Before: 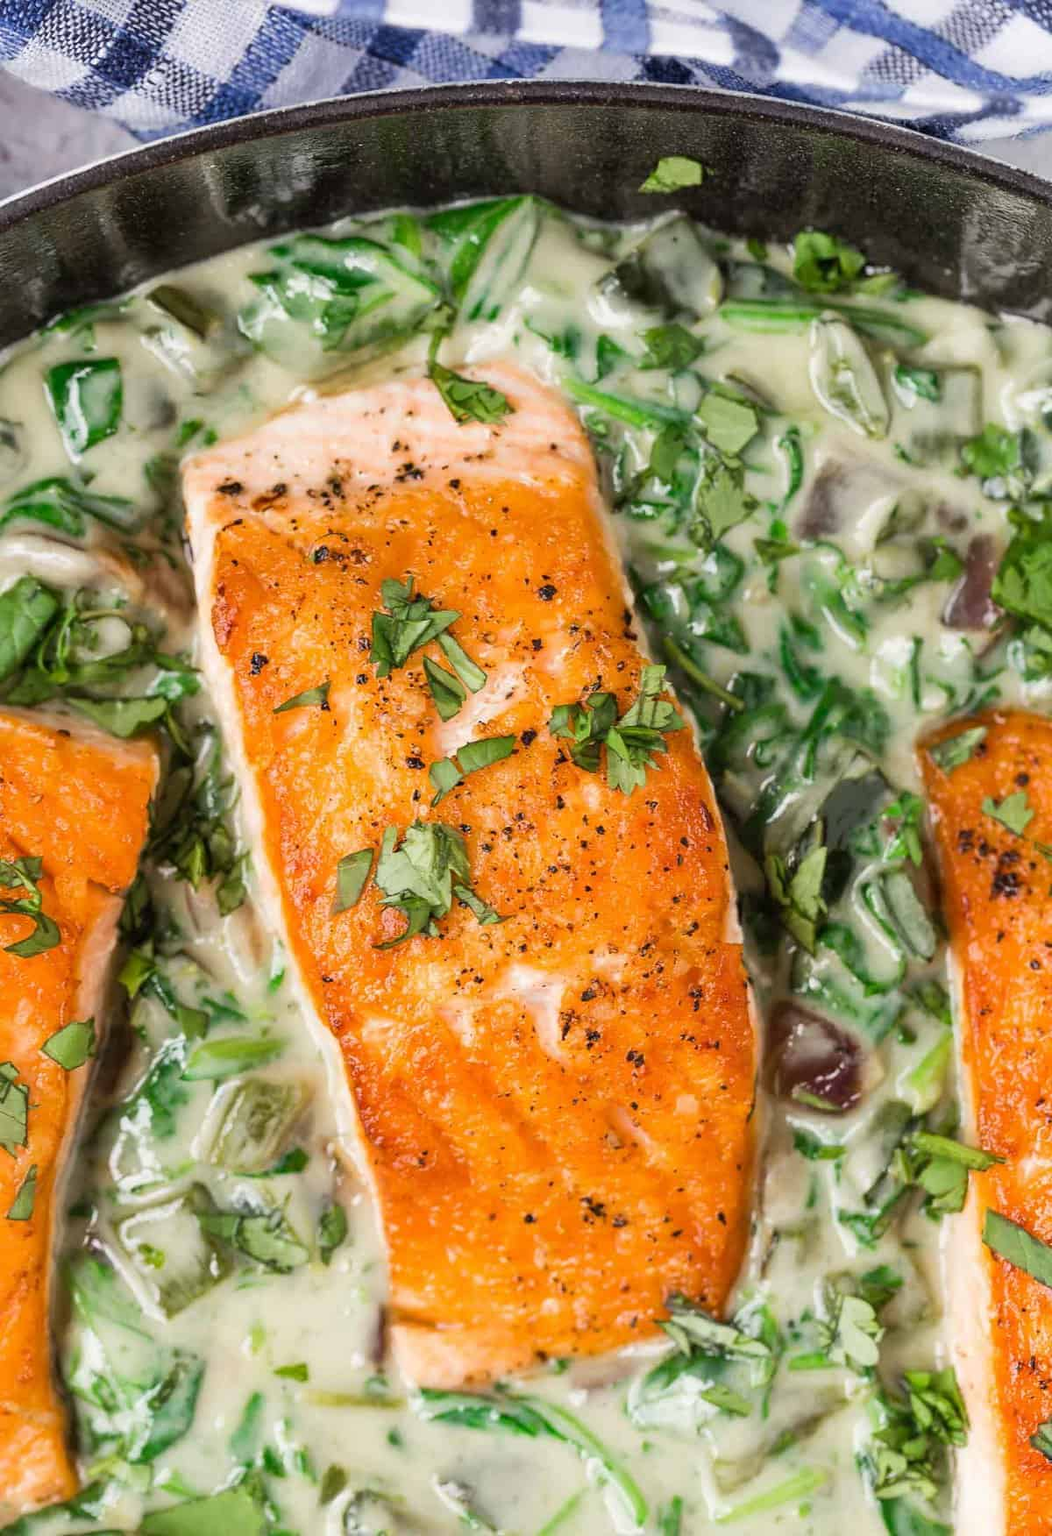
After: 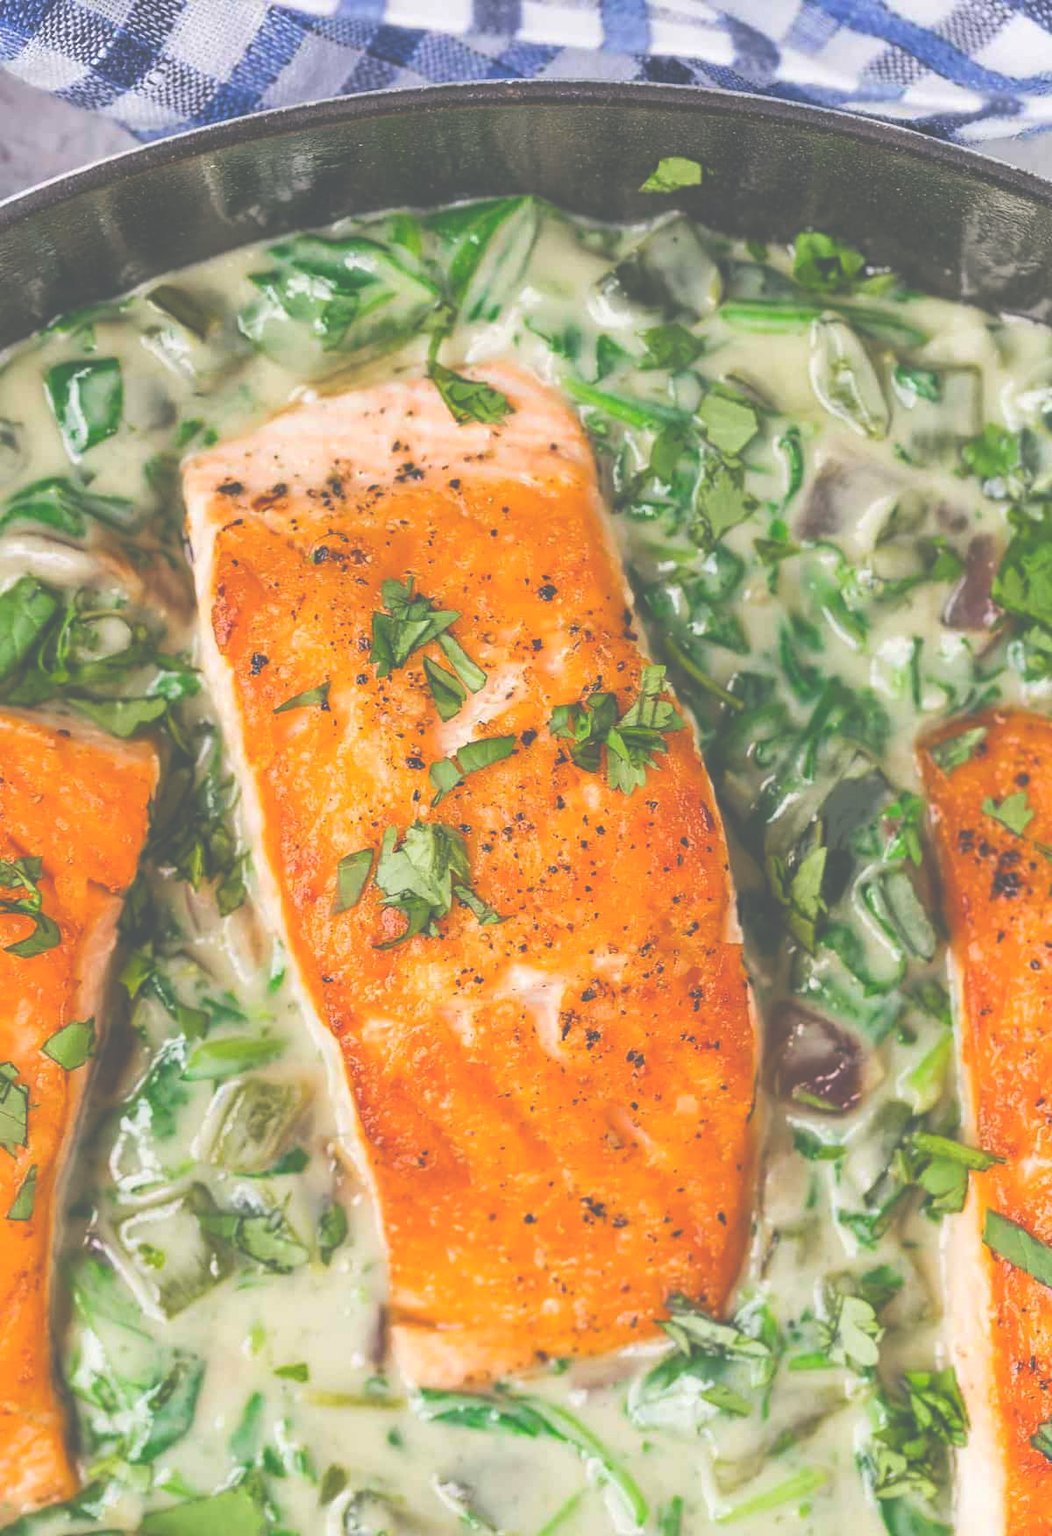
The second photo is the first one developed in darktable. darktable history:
exposure: black level correction -0.086, compensate highlight preservation false
color balance rgb: shadows lift › chroma 2.018%, shadows lift › hue 217.79°, perceptual saturation grading › global saturation 2.077%, perceptual saturation grading › highlights -2.904%, perceptual saturation grading › mid-tones 4.291%, perceptual saturation grading › shadows 7.536%, global vibrance 40.177%
